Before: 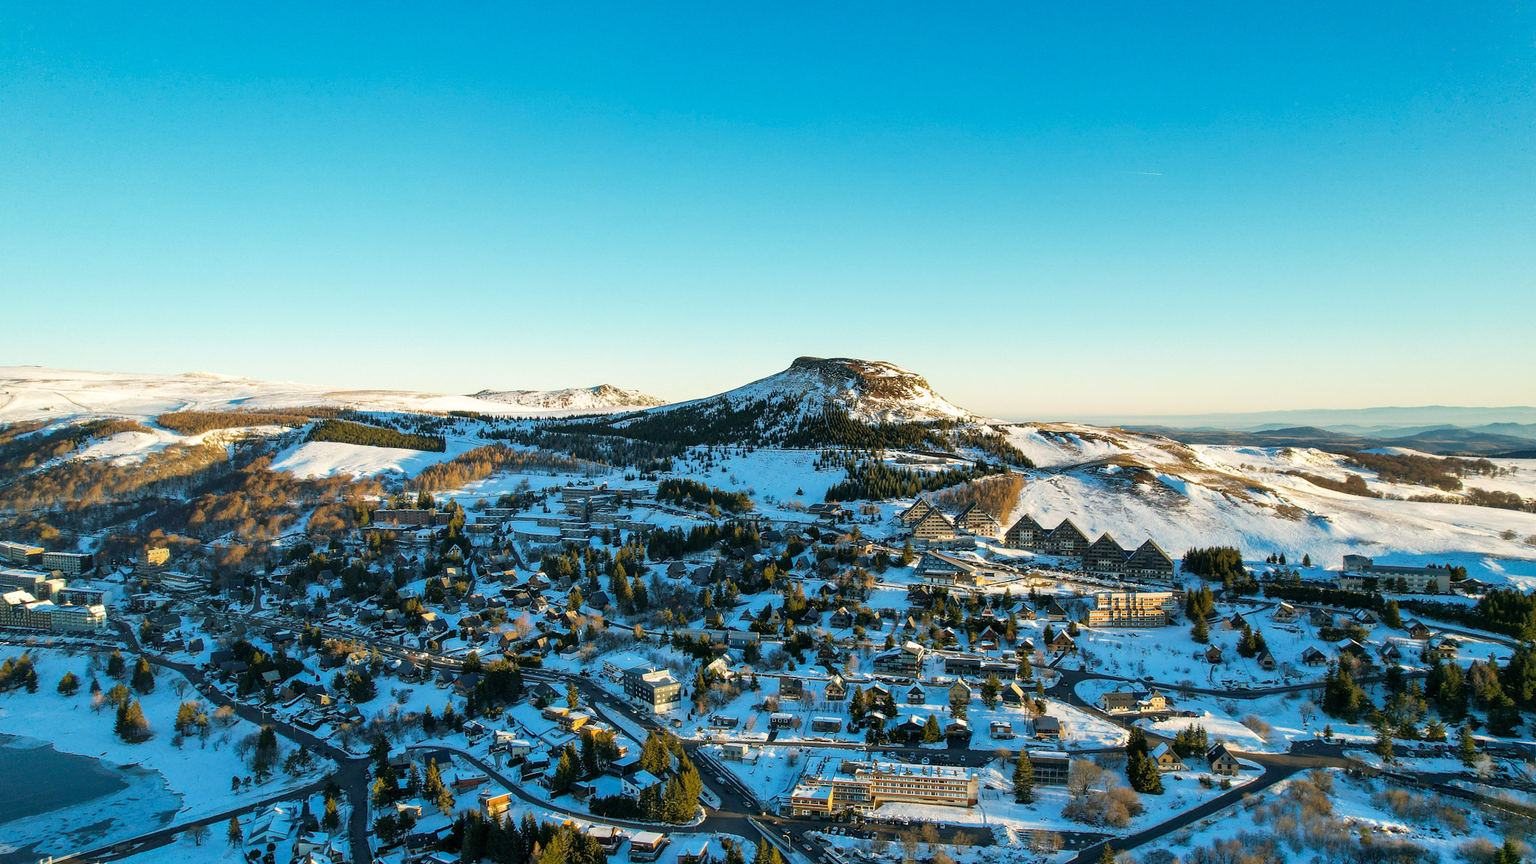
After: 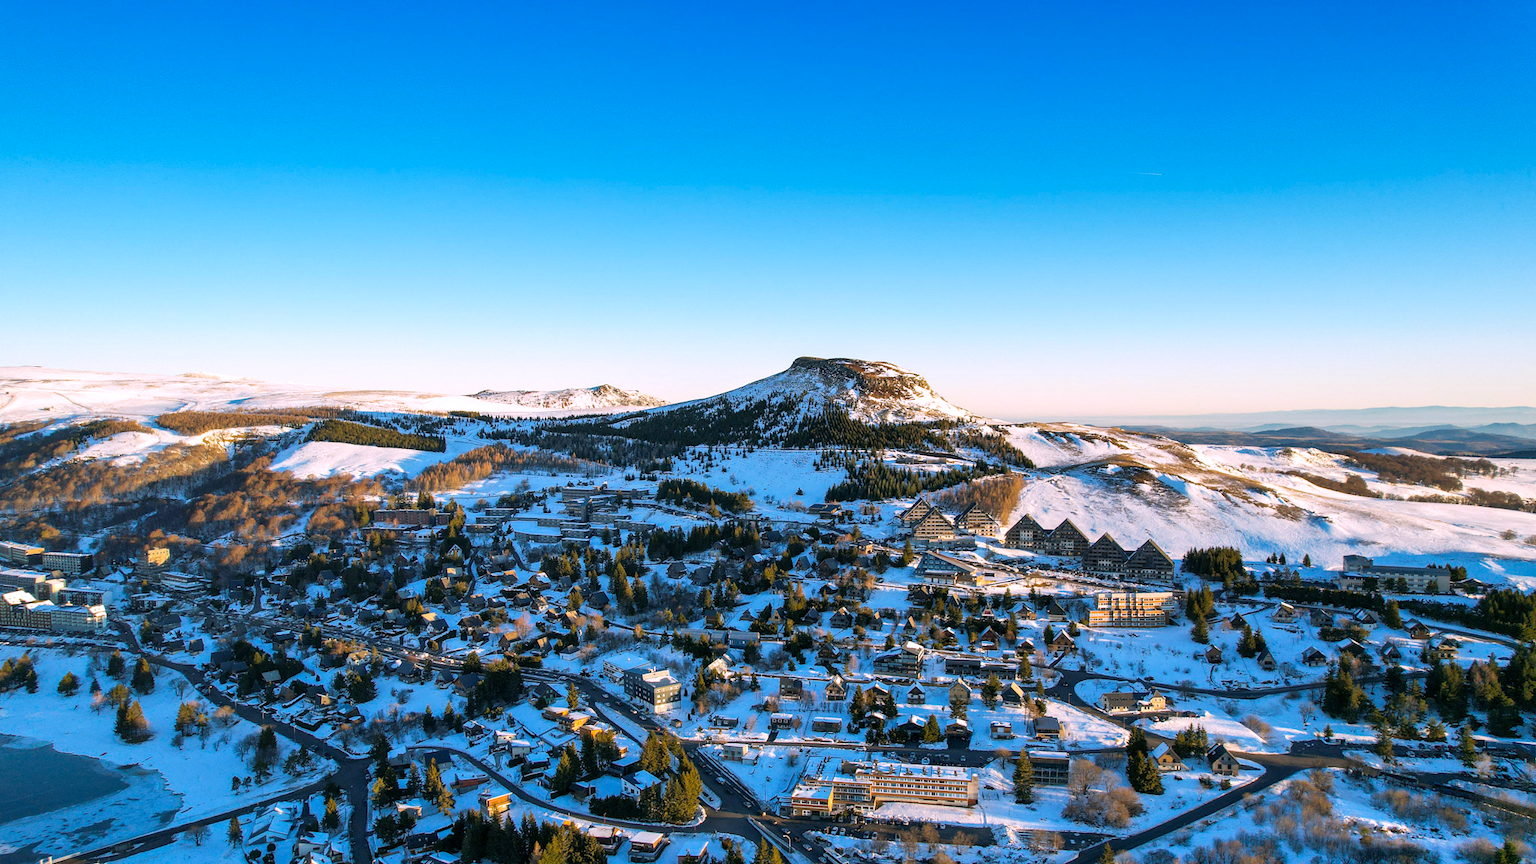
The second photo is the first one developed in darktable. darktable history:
graduated density: density 2.02 EV, hardness 44%, rotation 0.374°, offset 8.21, hue 208.8°, saturation 97%
white balance: red 1.066, blue 1.119
